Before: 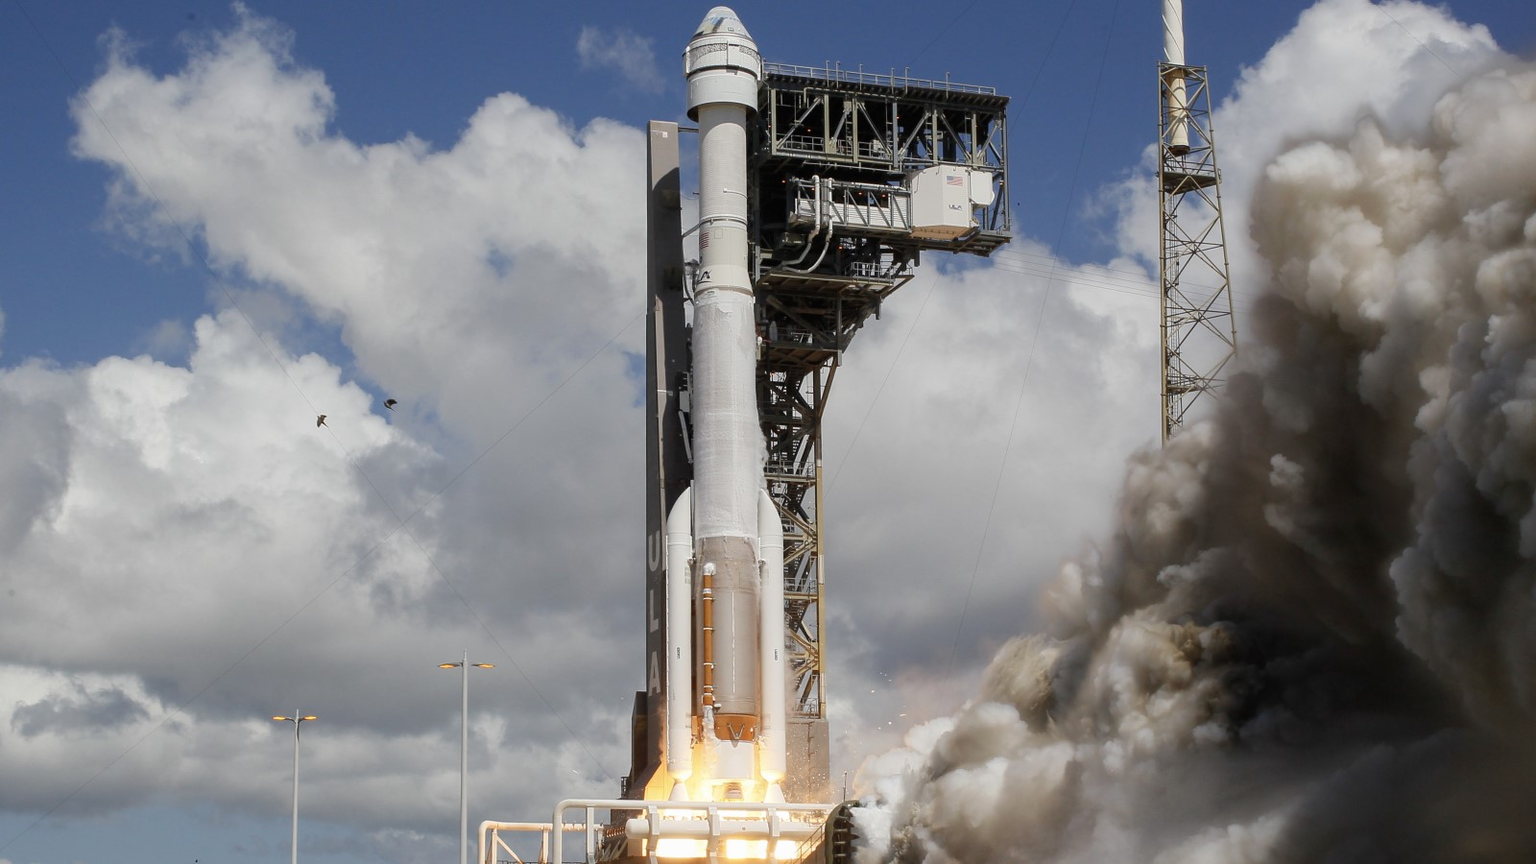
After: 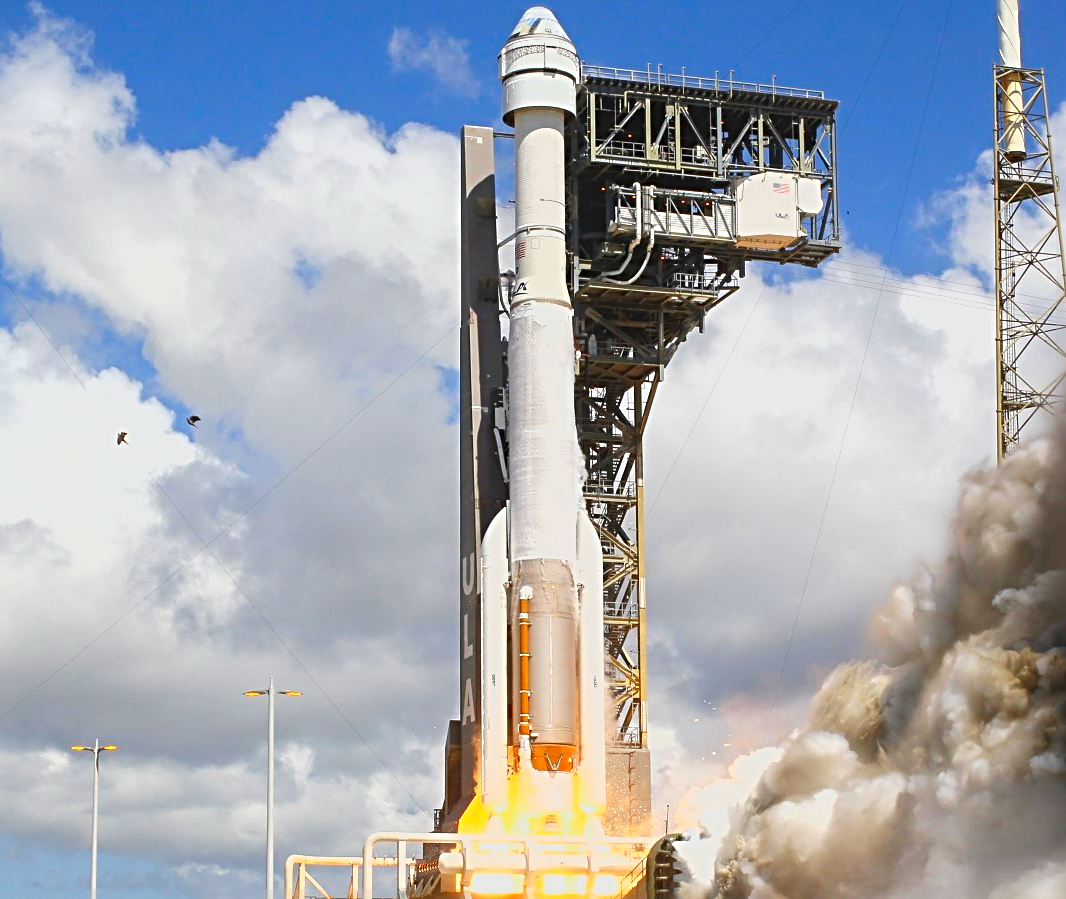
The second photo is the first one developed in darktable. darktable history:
contrast brightness saturation: brightness -0.02, saturation 0.35
crop and rotate: left 13.409%, right 19.924%
lowpass: radius 0.1, contrast 0.85, saturation 1.1, unbound 0
exposure: exposure 0.935 EV, compensate highlight preservation false
sharpen: radius 4
